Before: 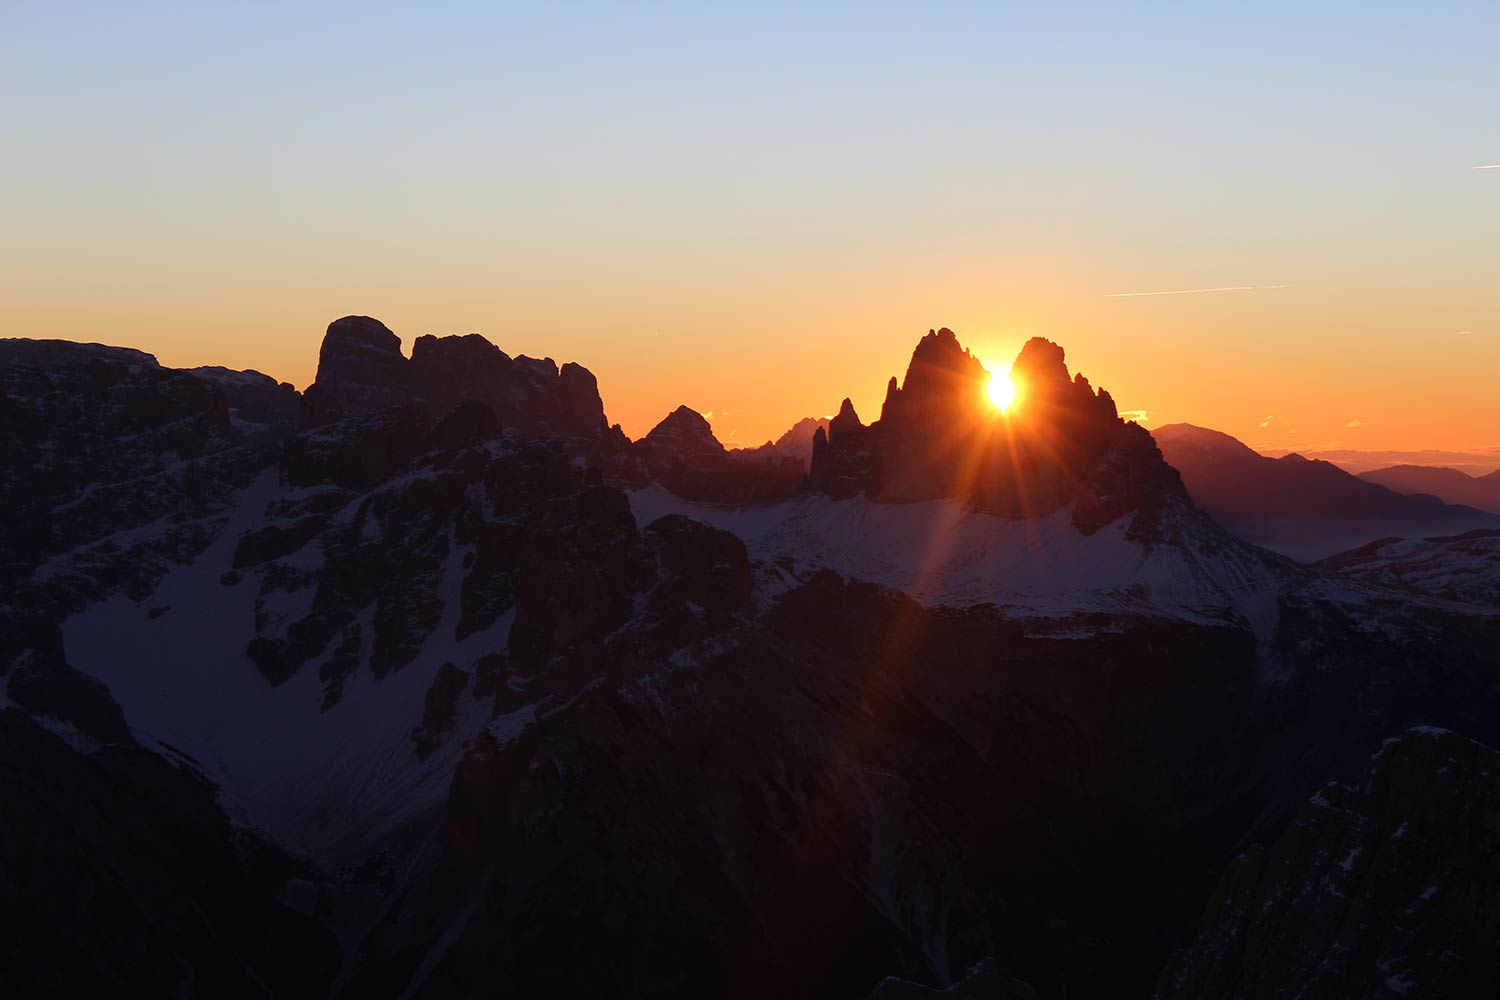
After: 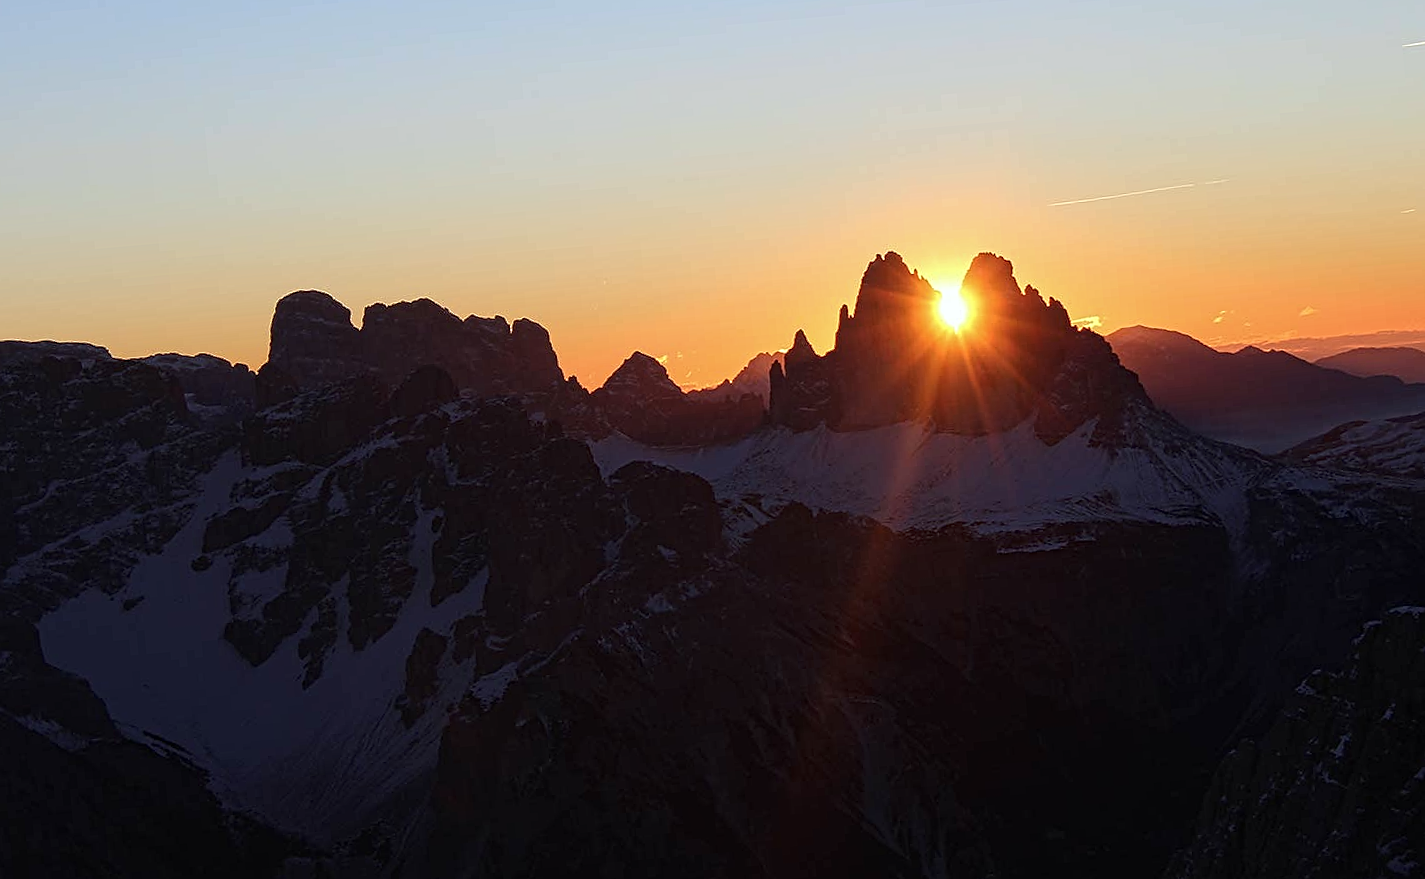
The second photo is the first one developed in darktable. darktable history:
contrast equalizer: y [[0.5, 0.5, 0.5, 0.539, 0.64, 0.611], [0.5 ×6], [0.5 ×6], [0 ×6], [0 ×6]]
white balance: red 0.978, blue 0.999
contrast brightness saturation: saturation -0.05
sharpen: radius 0.969, amount 0.604
rotate and perspective: rotation -5°, crop left 0.05, crop right 0.952, crop top 0.11, crop bottom 0.89
